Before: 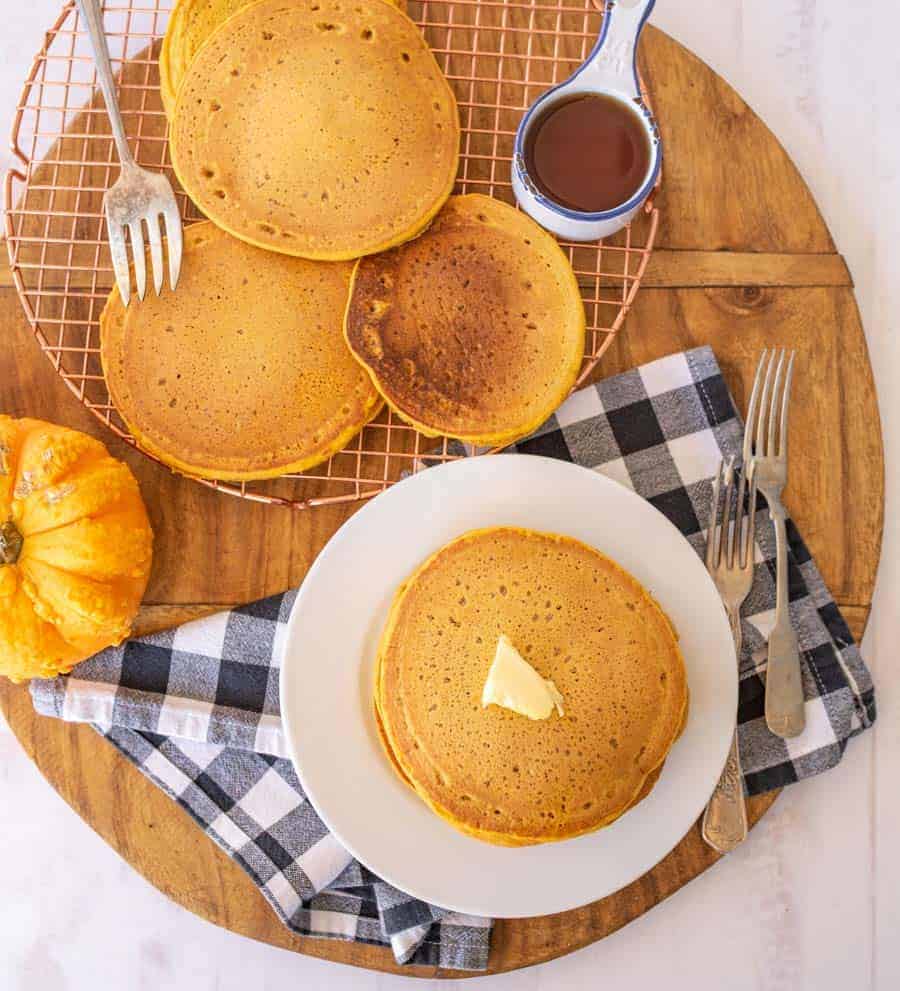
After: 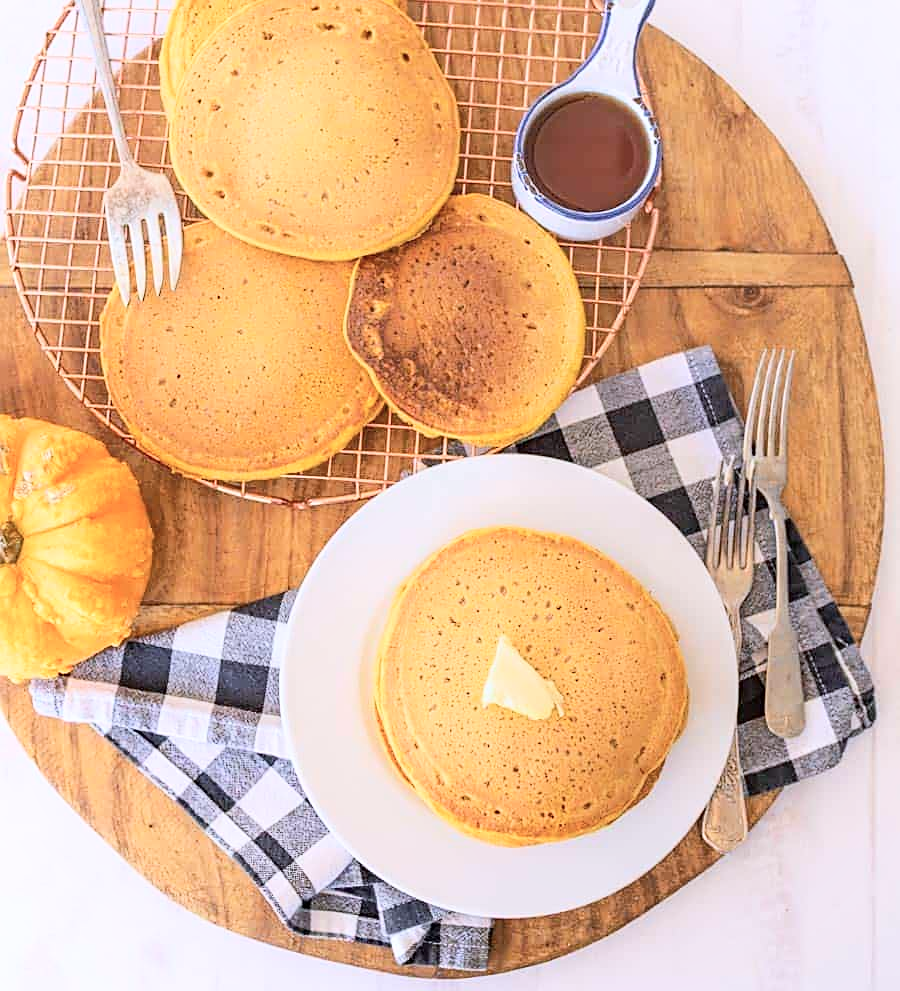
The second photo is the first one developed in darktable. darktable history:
shadows and highlights: shadows -61.81, white point adjustment -5.22, highlights 61.67
color calibration: illuminant as shot in camera, x 0.358, y 0.373, temperature 4628.91 K
contrast brightness saturation: brightness 0.142
sharpen: on, module defaults
tone equalizer: edges refinement/feathering 500, mask exposure compensation -1.57 EV, preserve details no
